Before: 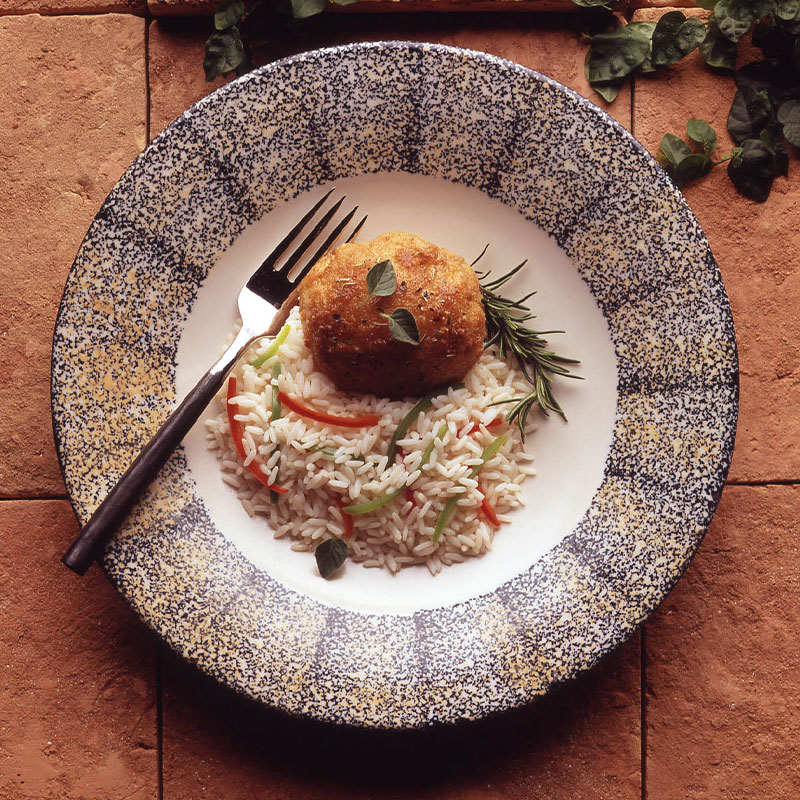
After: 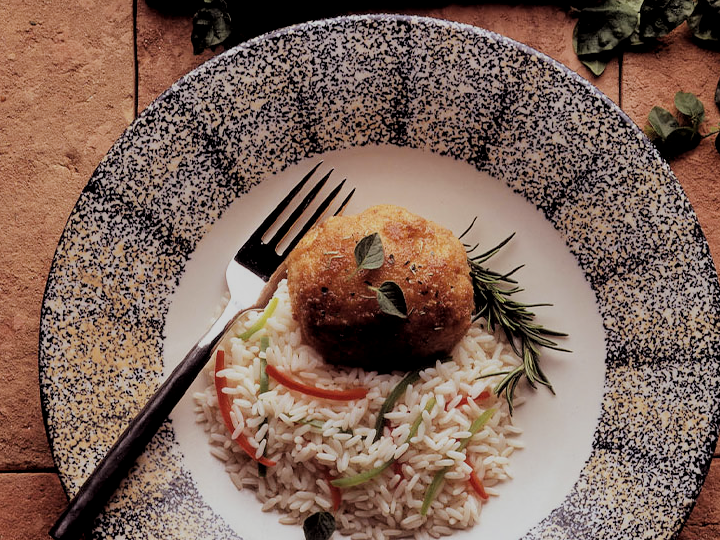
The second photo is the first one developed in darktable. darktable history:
exposure: exposure -0.157 EV, compensate highlight preservation false
filmic rgb: black relative exposure -4.38 EV, white relative exposure 4.56 EV, hardness 2.37, contrast 1.05
crop: left 1.509%, top 3.452%, right 7.696%, bottom 28.452%
contrast brightness saturation: saturation -0.05
local contrast: highlights 100%, shadows 100%, detail 120%, midtone range 0.2
